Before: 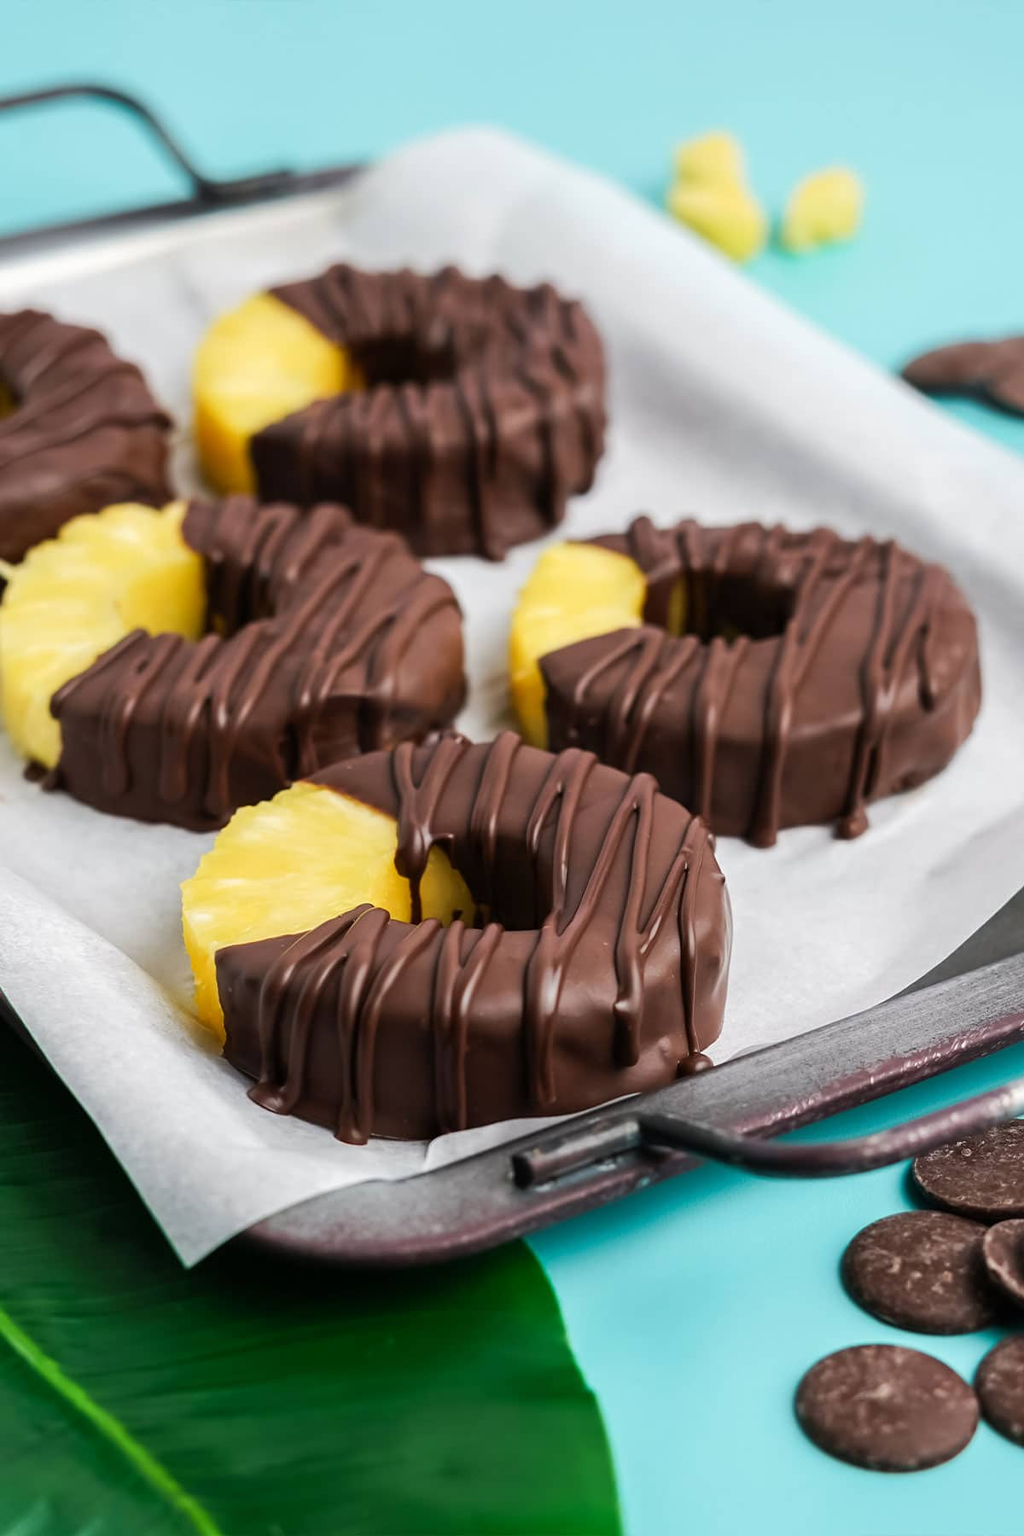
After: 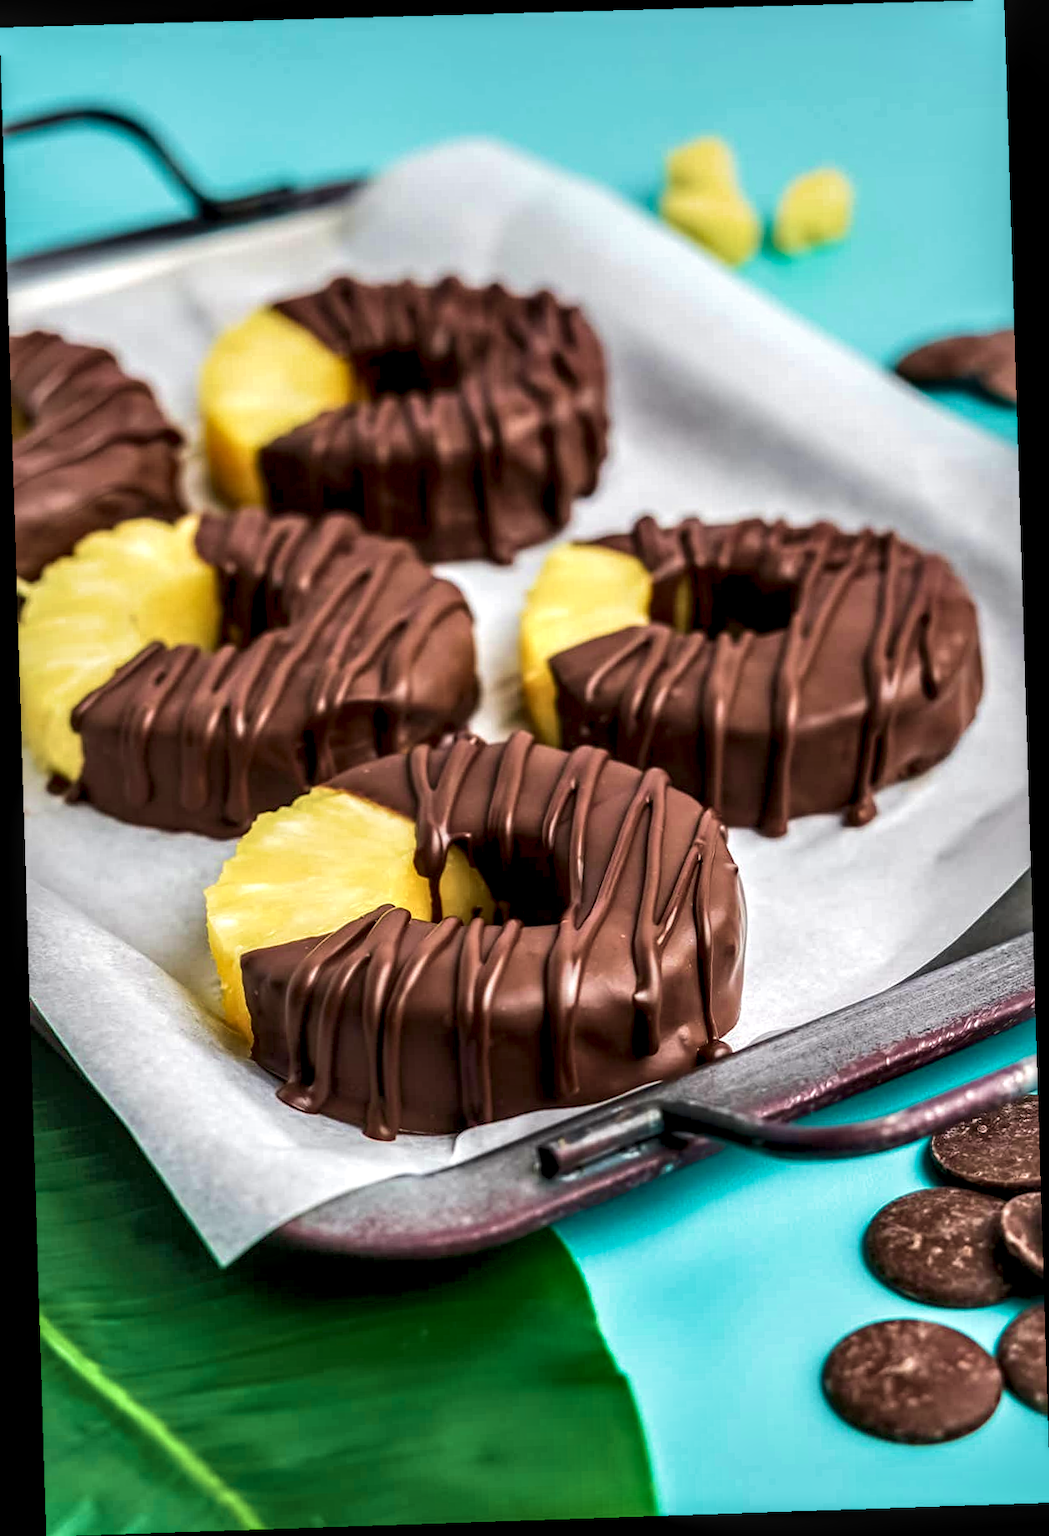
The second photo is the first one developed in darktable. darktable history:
local contrast: highlights 19%, detail 186%
velvia: strength 50%
rotate and perspective: rotation -1.77°, lens shift (horizontal) 0.004, automatic cropping off
rgb curve: curves: ch0 [(0, 0) (0.093, 0.159) (0.241, 0.265) (0.414, 0.42) (1, 1)], compensate middle gray true, preserve colors basic power
